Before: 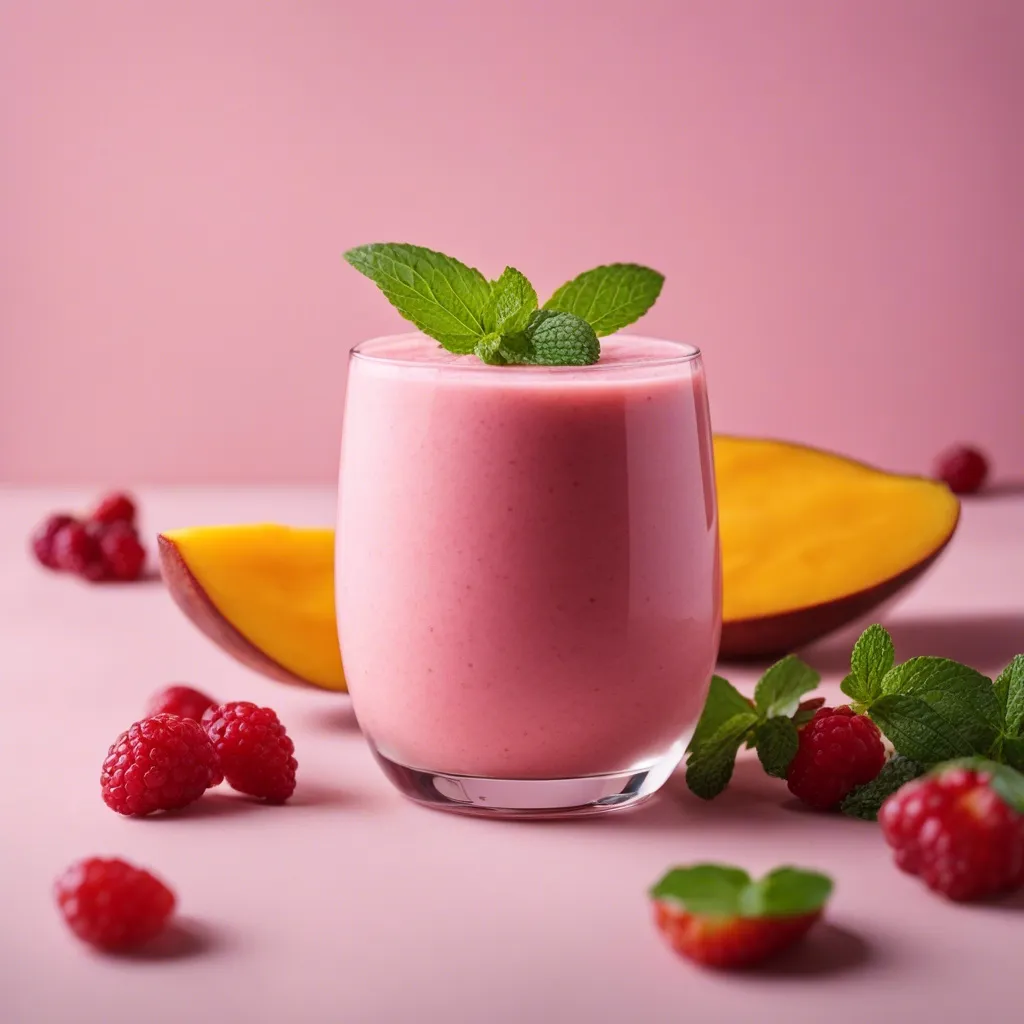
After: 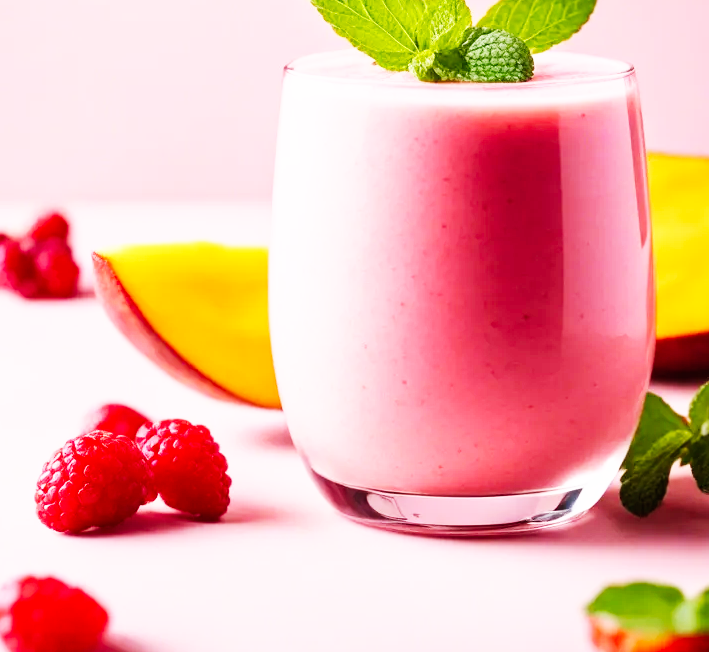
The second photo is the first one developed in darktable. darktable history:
base curve: curves: ch0 [(0, 0) (0.007, 0.004) (0.027, 0.03) (0.046, 0.07) (0.207, 0.54) (0.442, 0.872) (0.673, 0.972) (1, 1)], preserve colors none
crop: left 6.488%, top 27.668%, right 24.183%, bottom 8.656%
